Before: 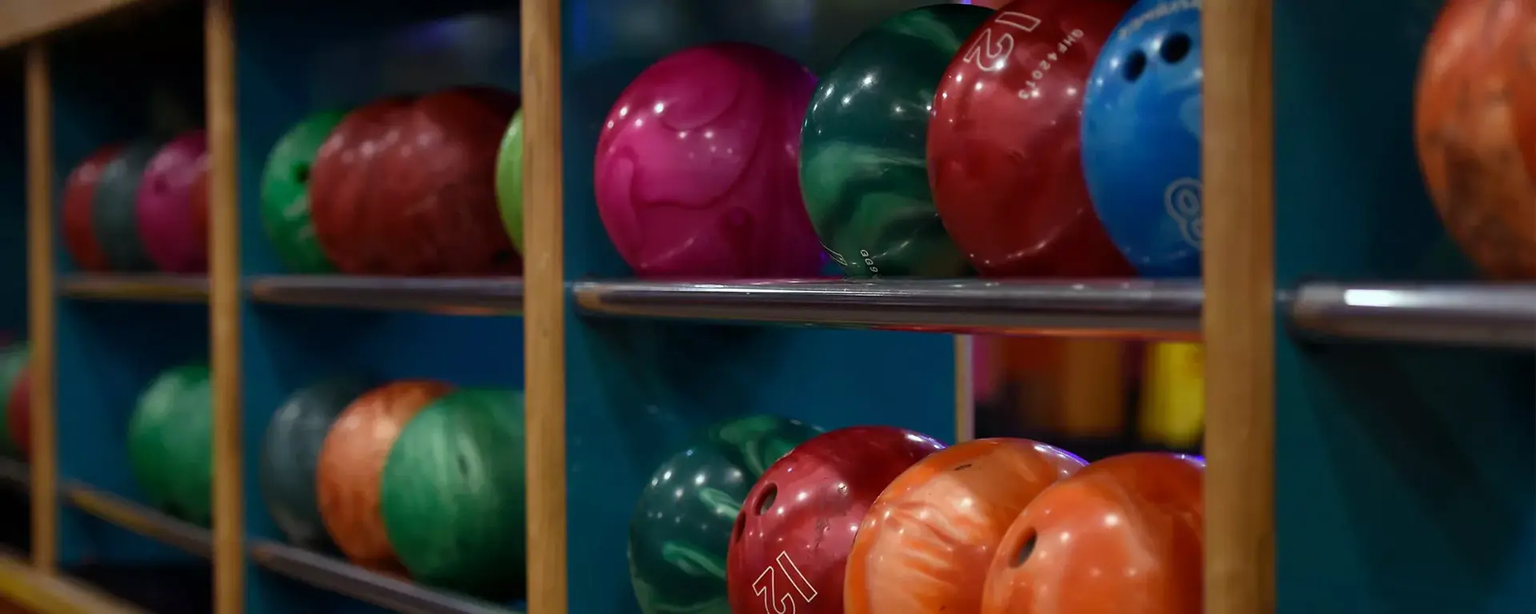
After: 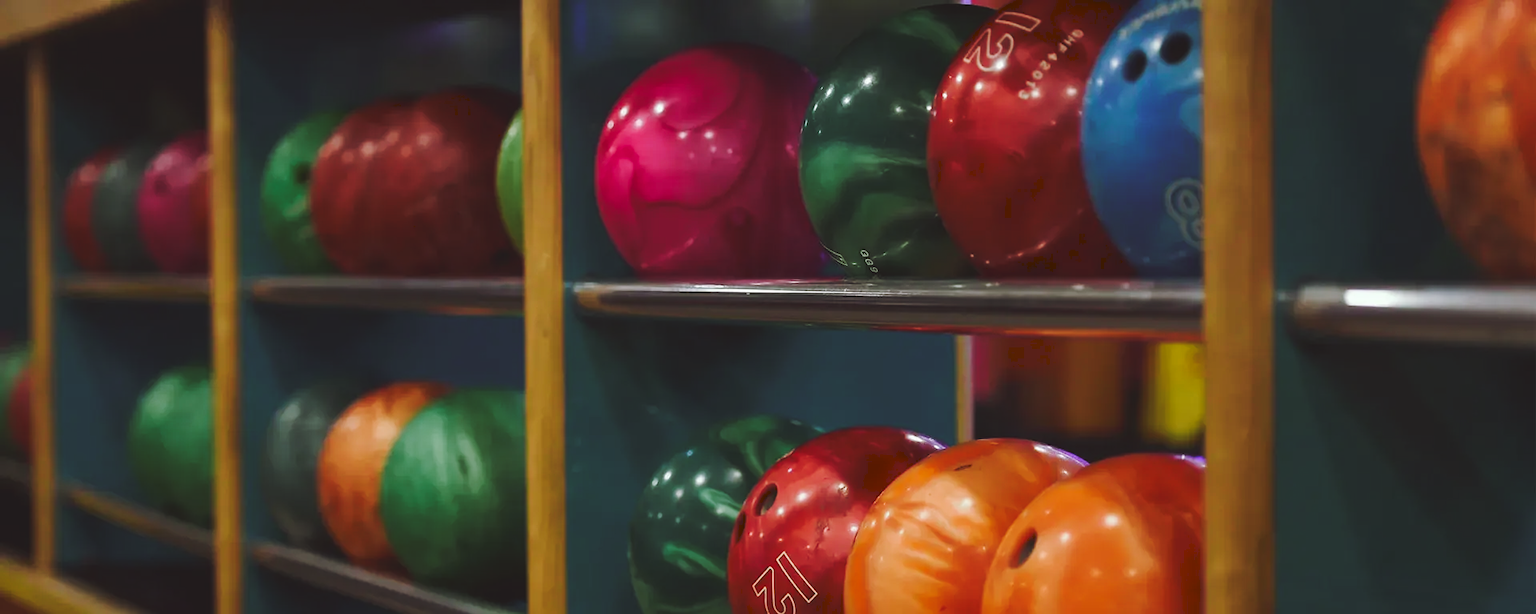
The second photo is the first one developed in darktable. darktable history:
tone curve: curves: ch0 [(0, 0) (0.003, 0.1) (0.011, 0.101) (0.025, 0.11) (0.044, 0.126) (0.069, 0.14) (0.1, 0.158) (0.136, 0.18) (0.177, 0.206) (0.224, 0.243) (0.277, 0.293) (0.335, 0.36) (0.399, 0.446) (0.468, 0.537) (0.543, 0.618) (0.623, 0.694) (0.709, 0.763) (0.801, 0.836) (0.898, 0.908) (1, 1)], preserve colors none
color look up table: target L [93.06, 90.68, 87.45, 90.26, 86.8, 75.86, 59.82, 52.03, 58.69, 50.55, 38, 21.18, 200.64, 89.42, 69.8, 71.99, 70.26, 64.71, 62.59, 55.62, 53.8, 51.75, 41.49, 35.59, 31.23, 30.23, 28.32, 13.37, 1.058, 87.18, 81.32, 76.19, 75.46, 64.97, 63.9, 54.23, 51.69, 41.94, 42.4, 35.59, 36.21, 24.2, 14.86, 9.613, 92.68, 81.76, 67.84, 54.69, 45.61], target a [-7.437, -11.06, -30.03, -15.76, -39.07, -49.11, -24.24, -40.18, -36.44, -19.89, -22.7, -18.08, 0, 4.092, 35.07, 8.778, 6.207, 6.426, 28.1, 18.64, 74.02, 74.43, 59.86, -1.285, 7.014, 24.91, 39.05, 27.32, 4.294, 21.78, 15.51, 36.01, 51.04, 24, 52.79, 76.42, 67.82, 9.552, 33.34, -0.683, 43.85, 40.53, 33.2, 16.24, -35.03, -21.08, -33.21, -8.228, -24.3], target b [15.76, 56.55, 45.37, 4.491, 17.69, 34.63, 44.58, 37.01, 14.87, 23.59, 29.64, 22.64, -0.001, 12.44, 56.54, 71.82, 49.11, 5.629, 28.08, 58.83, 25.44, 74.35, 59.06, 43.8, 8.627, 46.74, 18.78, 22.28, 1.154, -8.133, -5.889, 1.474, -27.54, -35.13, -43.56, -15.85, 11.96, -52.25, -16.21, -19.95, -50.89, -29.1, -41.29, -19.5, -5.856, -18.19, -8.716, -31.62, 0.539], num patches 49
